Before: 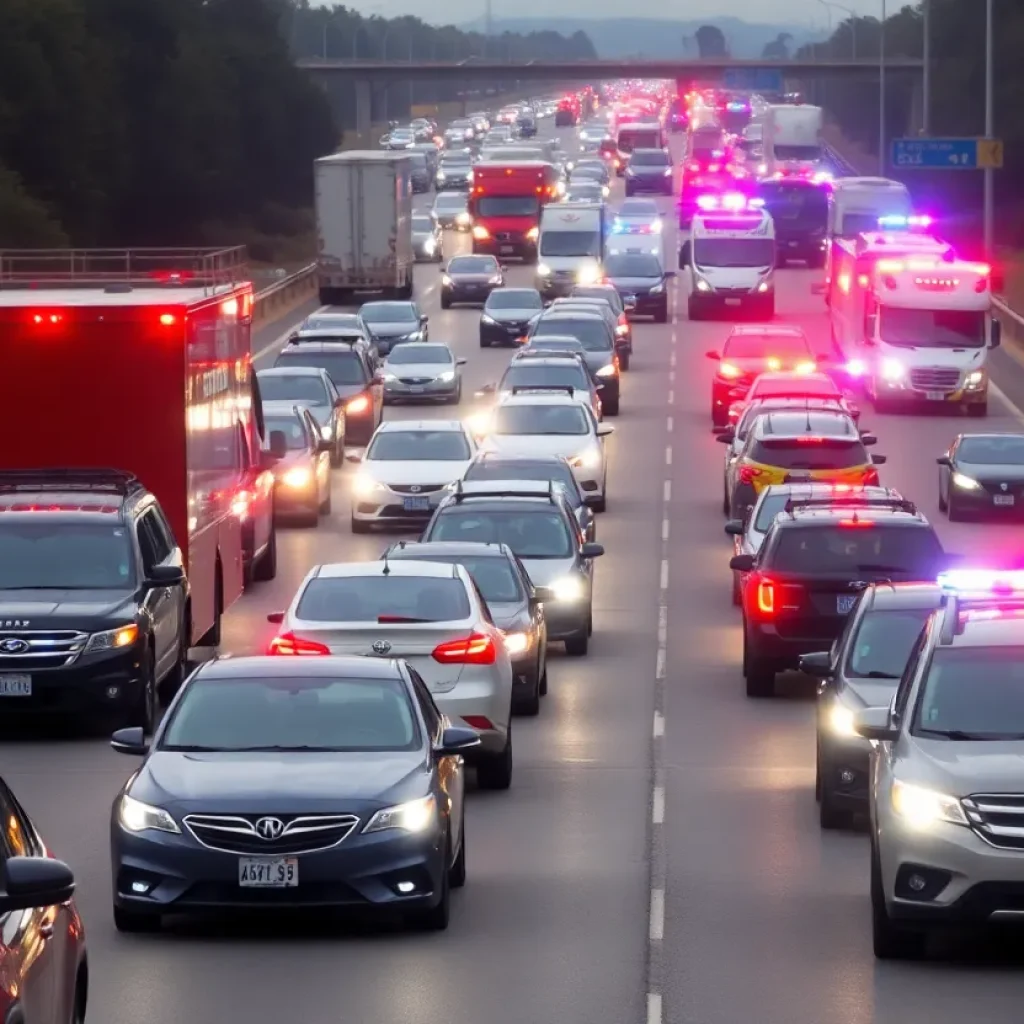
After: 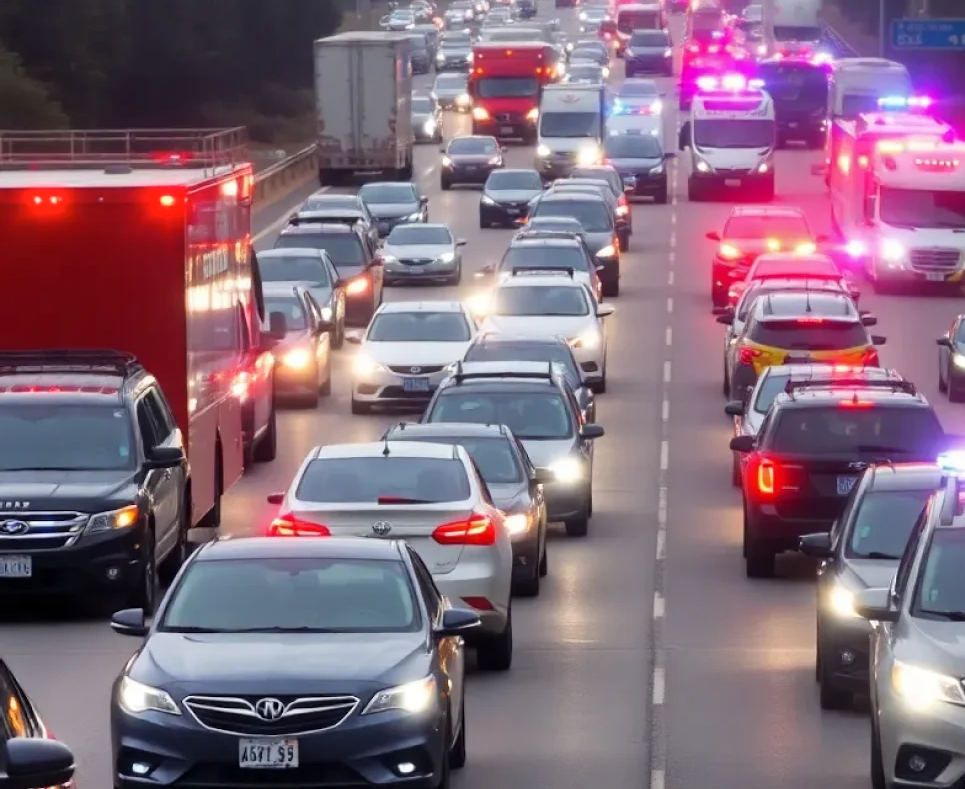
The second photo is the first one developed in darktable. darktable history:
shadows and highlights: radius 133.83, soften with gaussian
crop and rotate: angle 0.03°, top 11.643%, right 5.651%, bottom 11.189%
